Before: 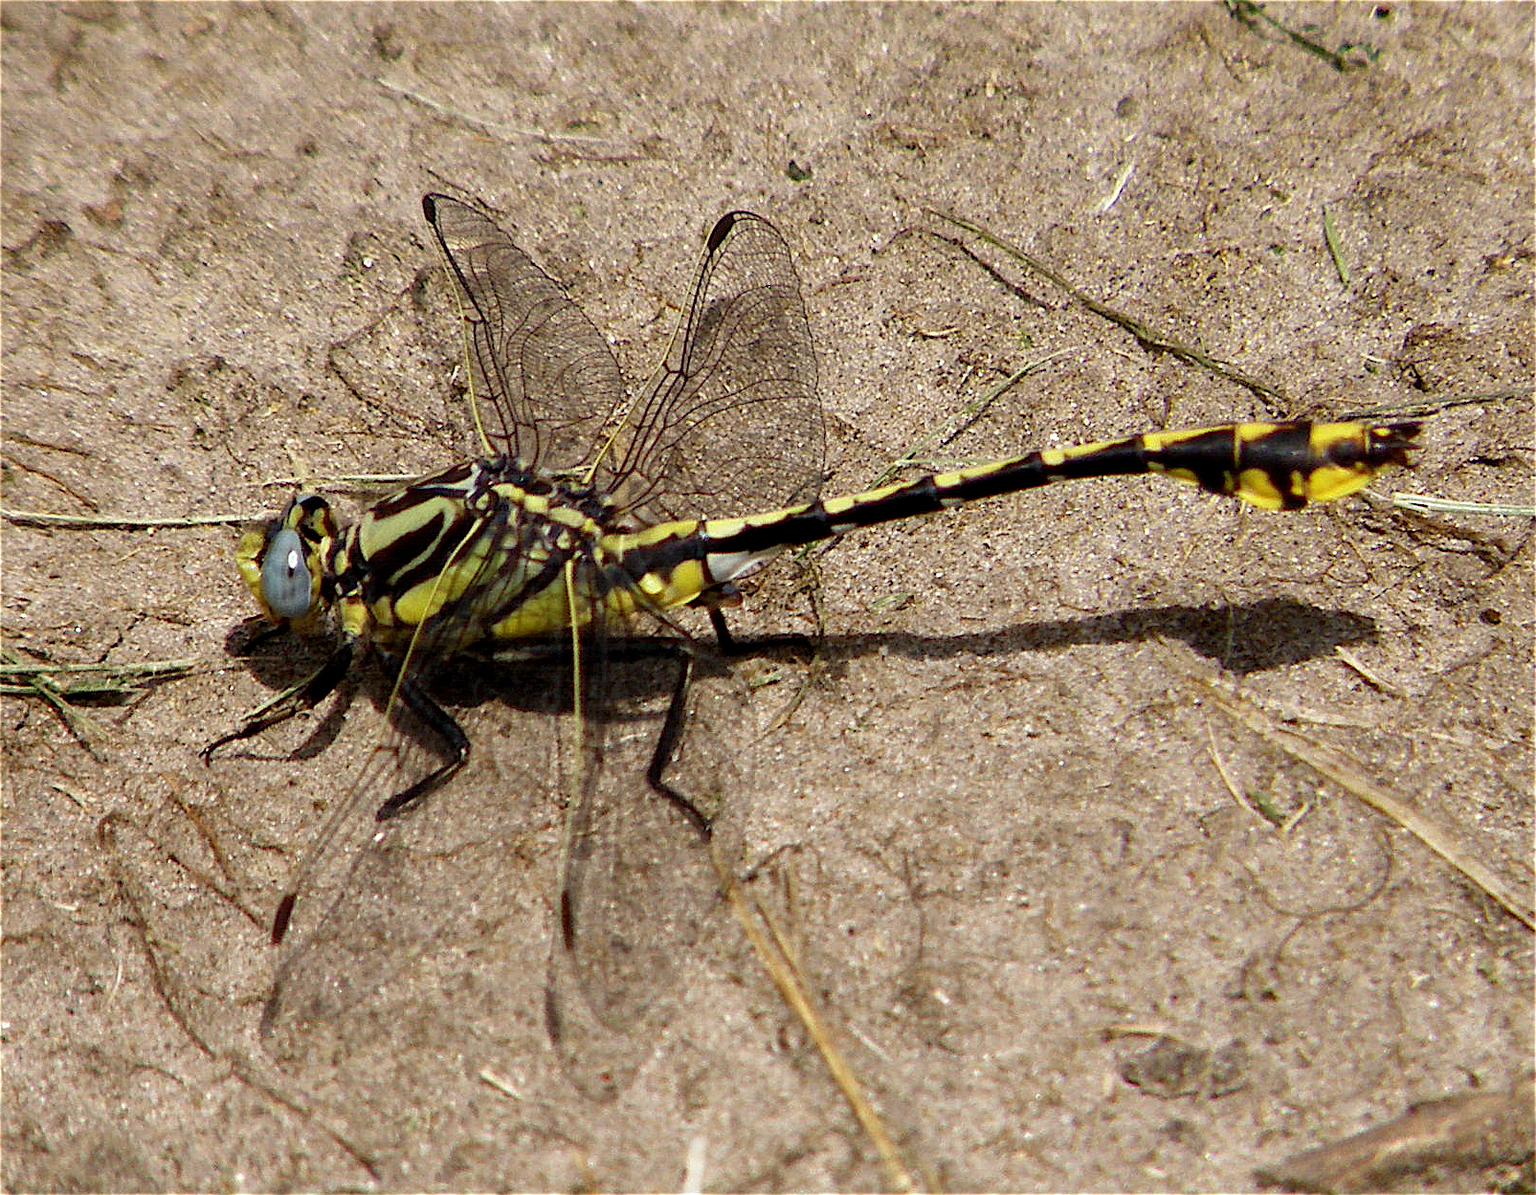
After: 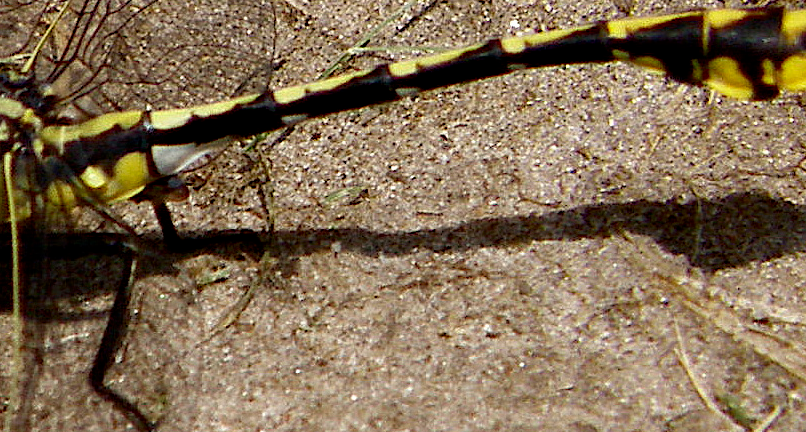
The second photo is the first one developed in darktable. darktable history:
crop: left 36.607%, top 34.735%, right 13.146%, bottom 30.611%
contrast brightness saturation: brightness -0.09
